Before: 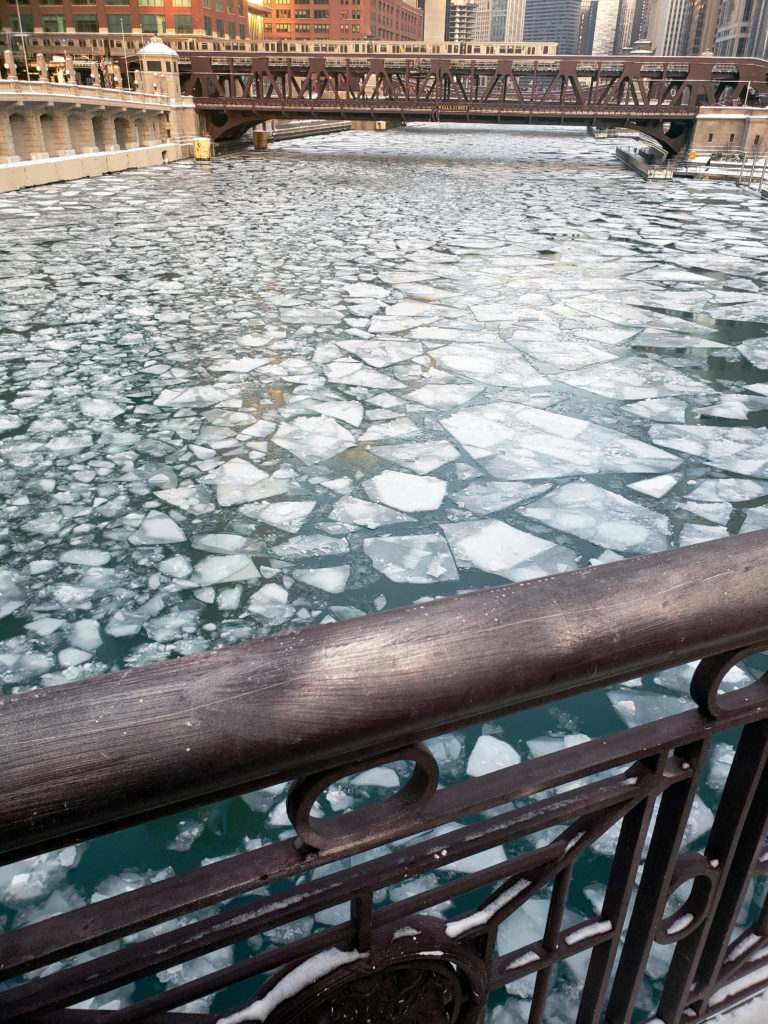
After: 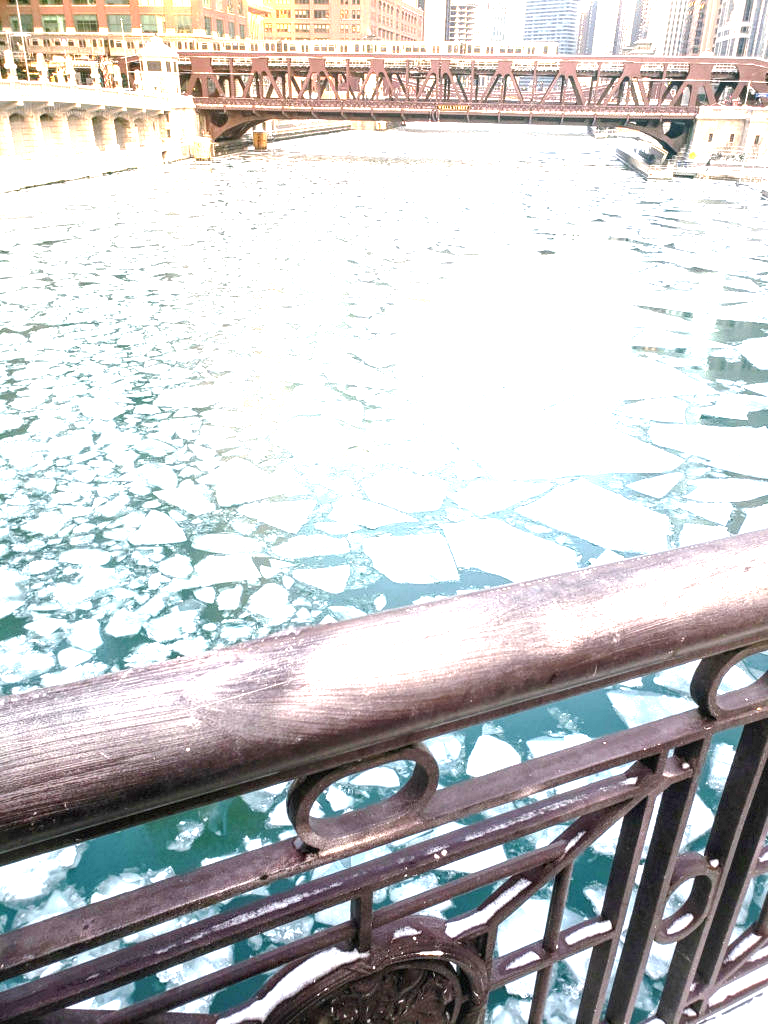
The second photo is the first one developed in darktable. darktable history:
local contrast: detail 130%
exposure: black level correction 0, exposure 2.138 EV, compensate exposure bias true, compensate highlight preservation false
